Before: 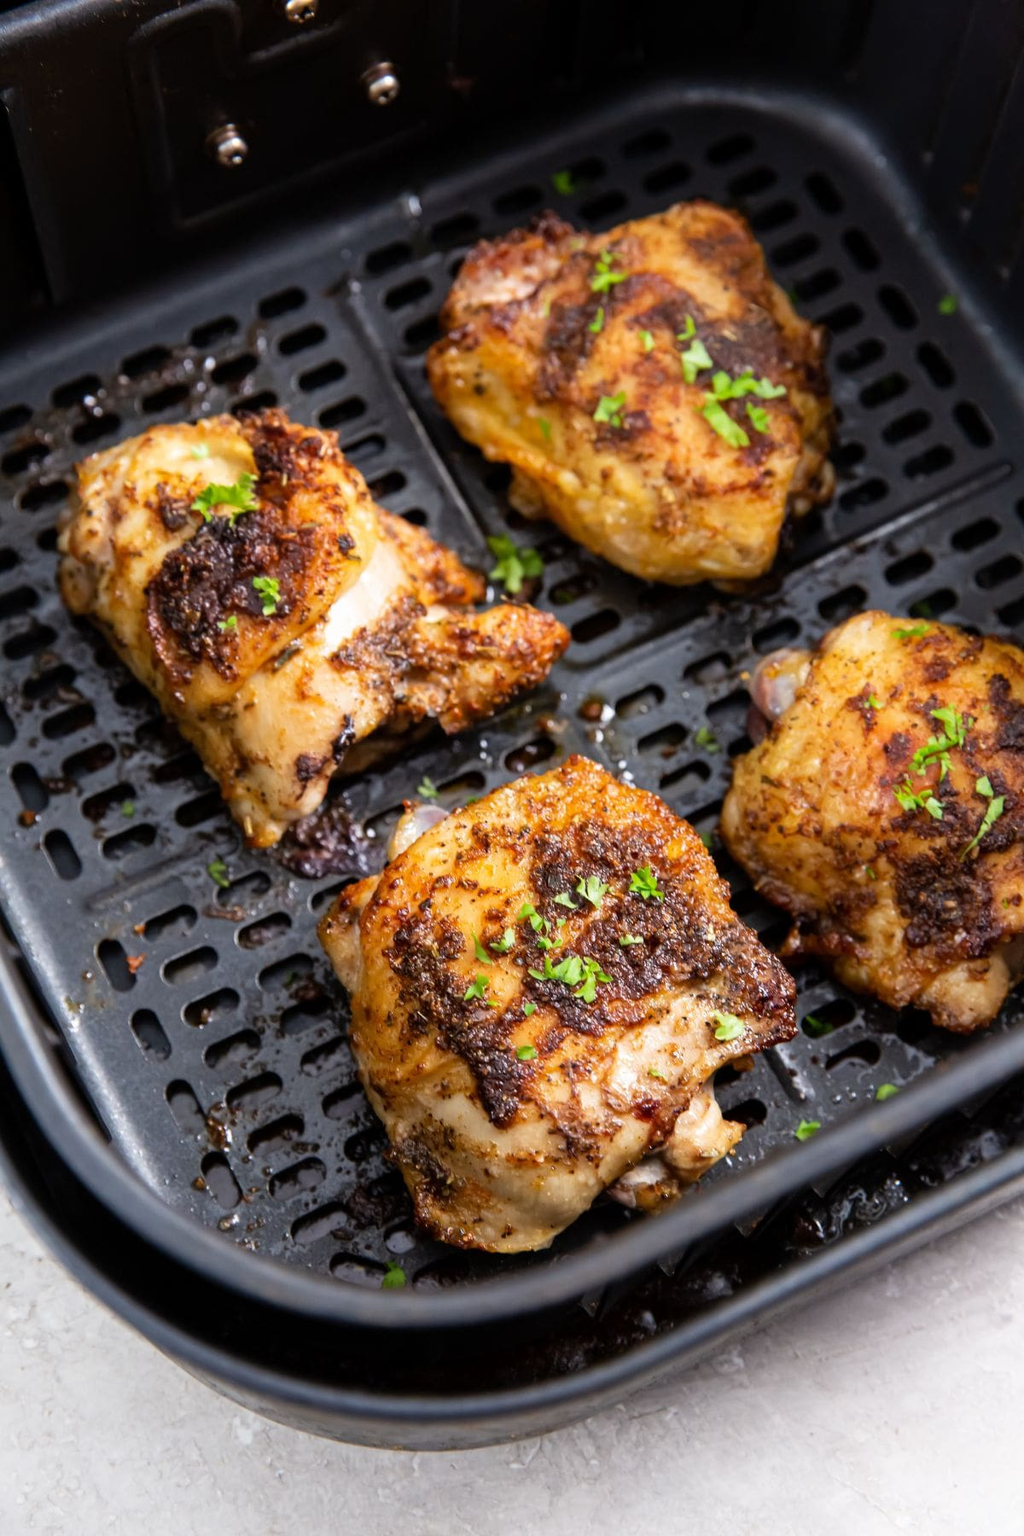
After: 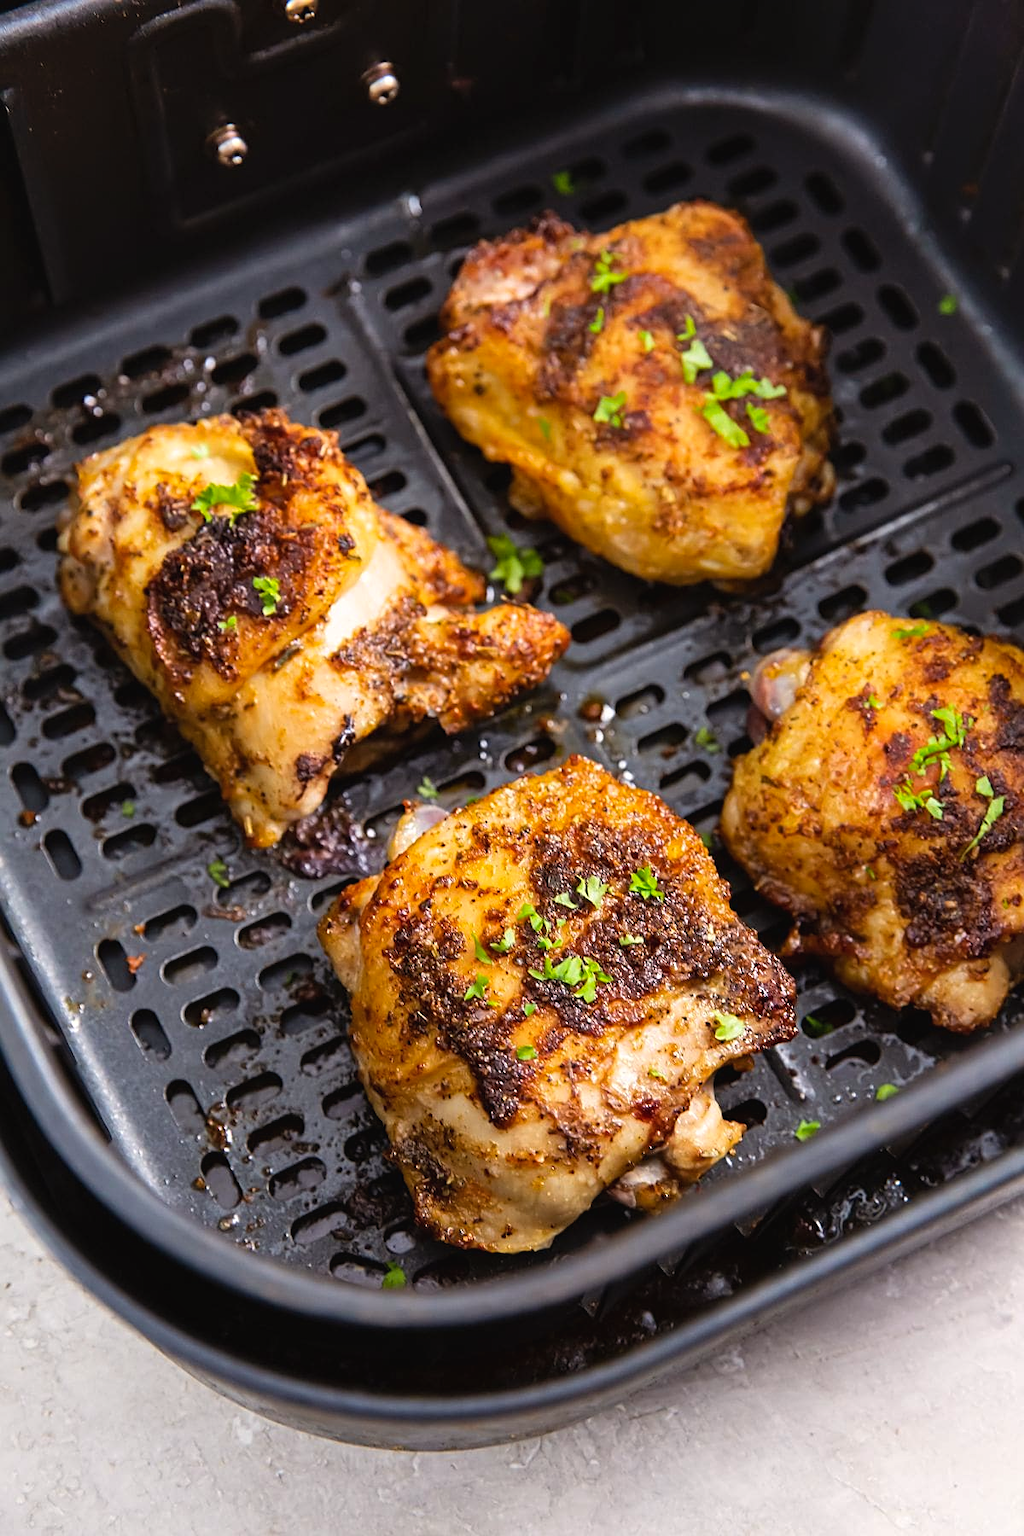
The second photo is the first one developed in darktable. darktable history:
sharpen: on, module defaults
color balance rgb: shadows lift › chroma 2%, shadows lift › hue 50°, power › hue 60°, highlights gain › chroma 1%, highlights gain › hue 60°, global offset › luminance 0.25%, global vibrance 30%
shadows and highlights: shadows 35, highlights -35, soften with gaussian
